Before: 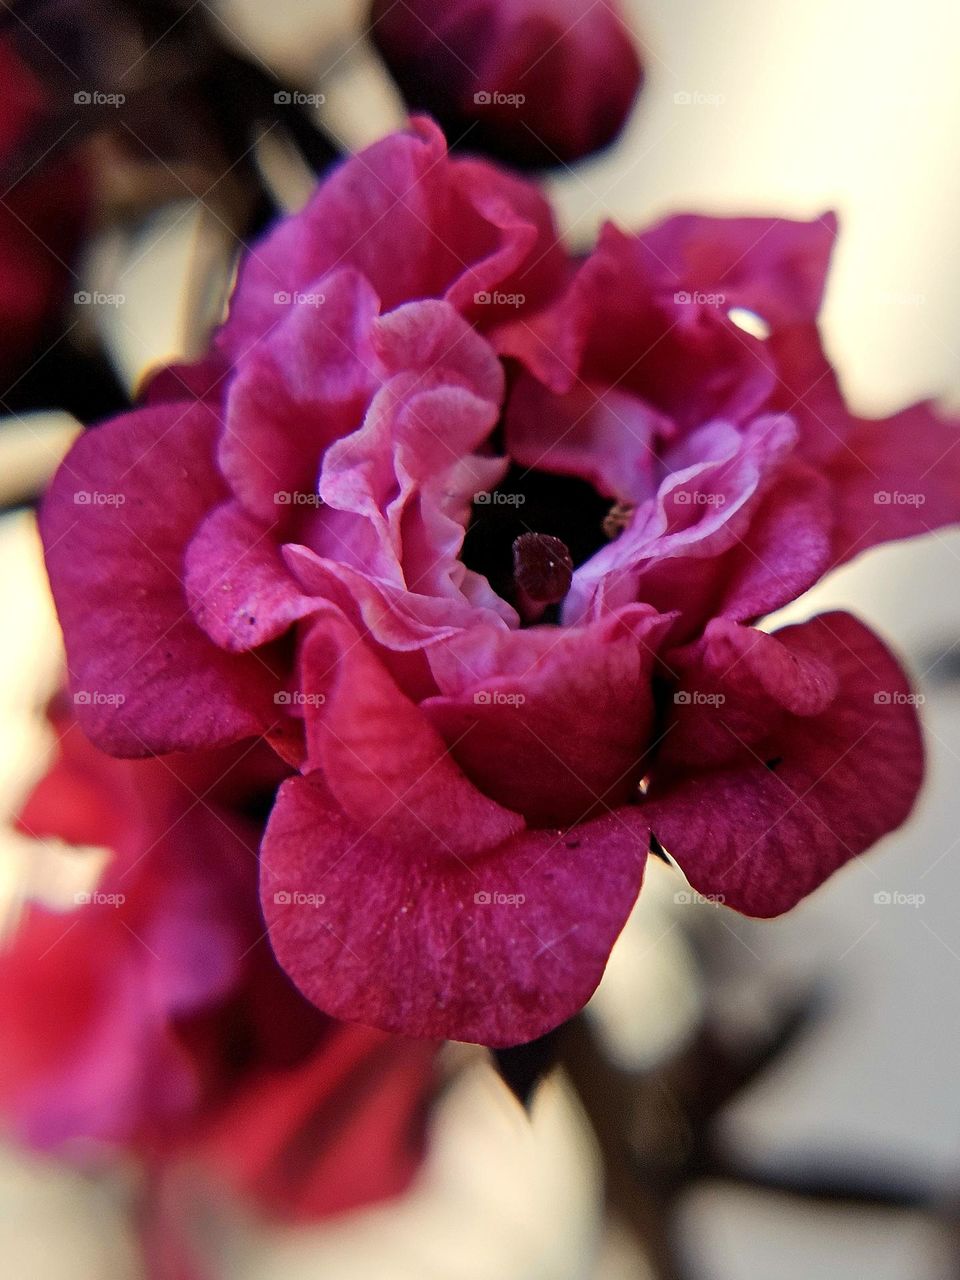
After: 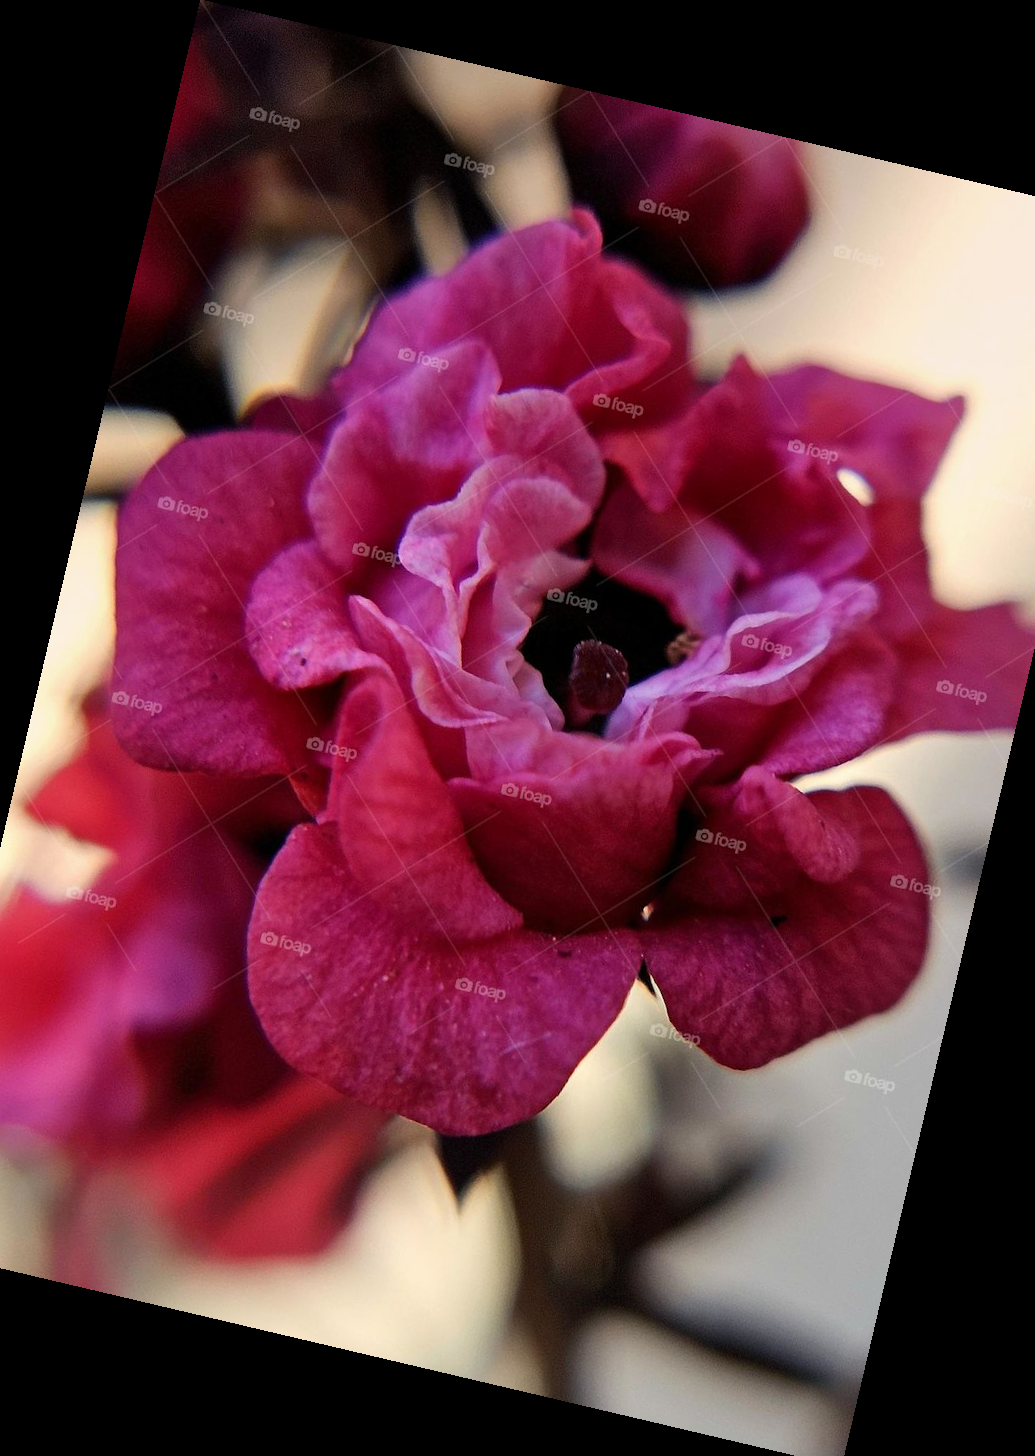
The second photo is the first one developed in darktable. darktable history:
rotate and perspective: rotation 13.27°, automatic cropping off
graduated density: density 0.38 EV, hardness 21%, rotation -6.11°, saturation 32%
crop: left 7.598%, right 7.873%
